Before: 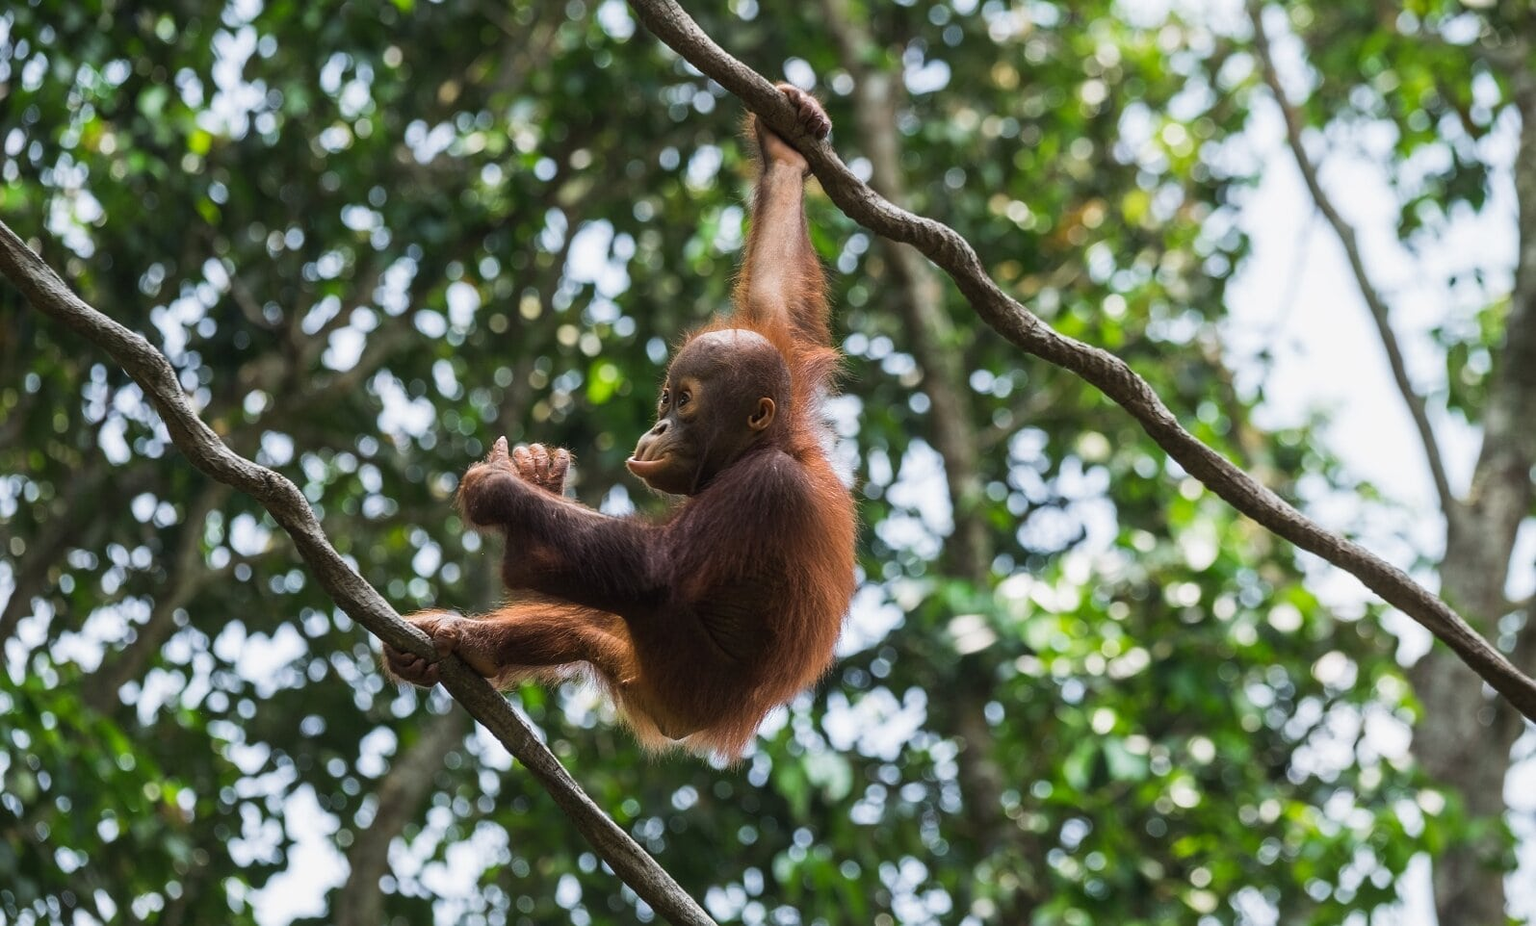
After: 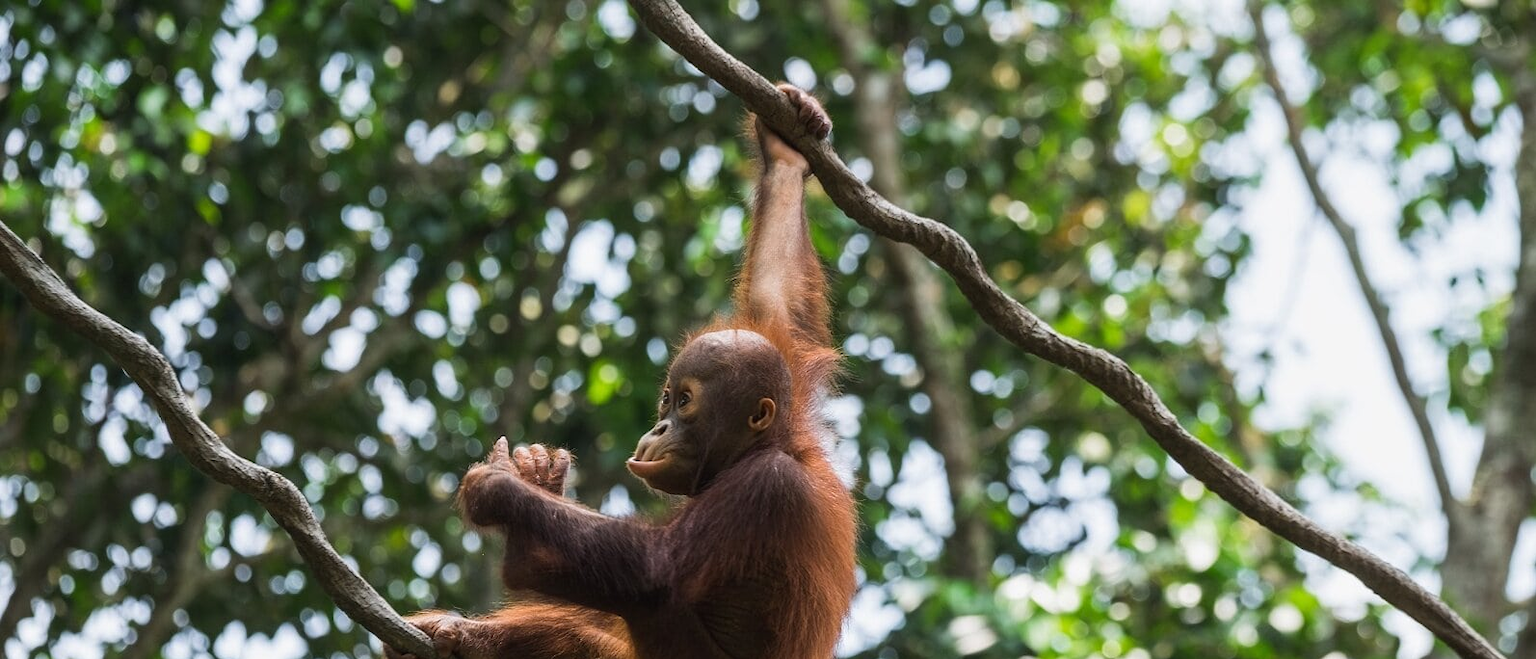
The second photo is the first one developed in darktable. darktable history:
crop: right 0%, bottom 28.88%
tone equalizer: on, module defaults
